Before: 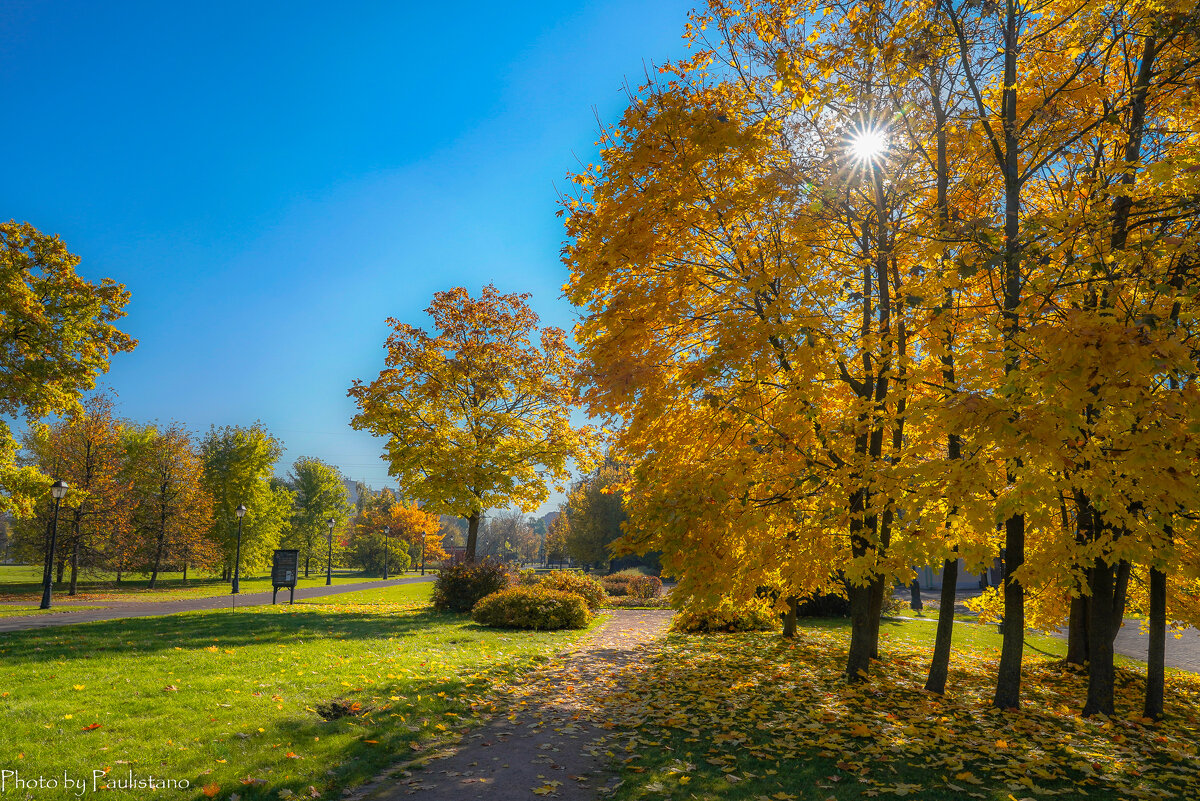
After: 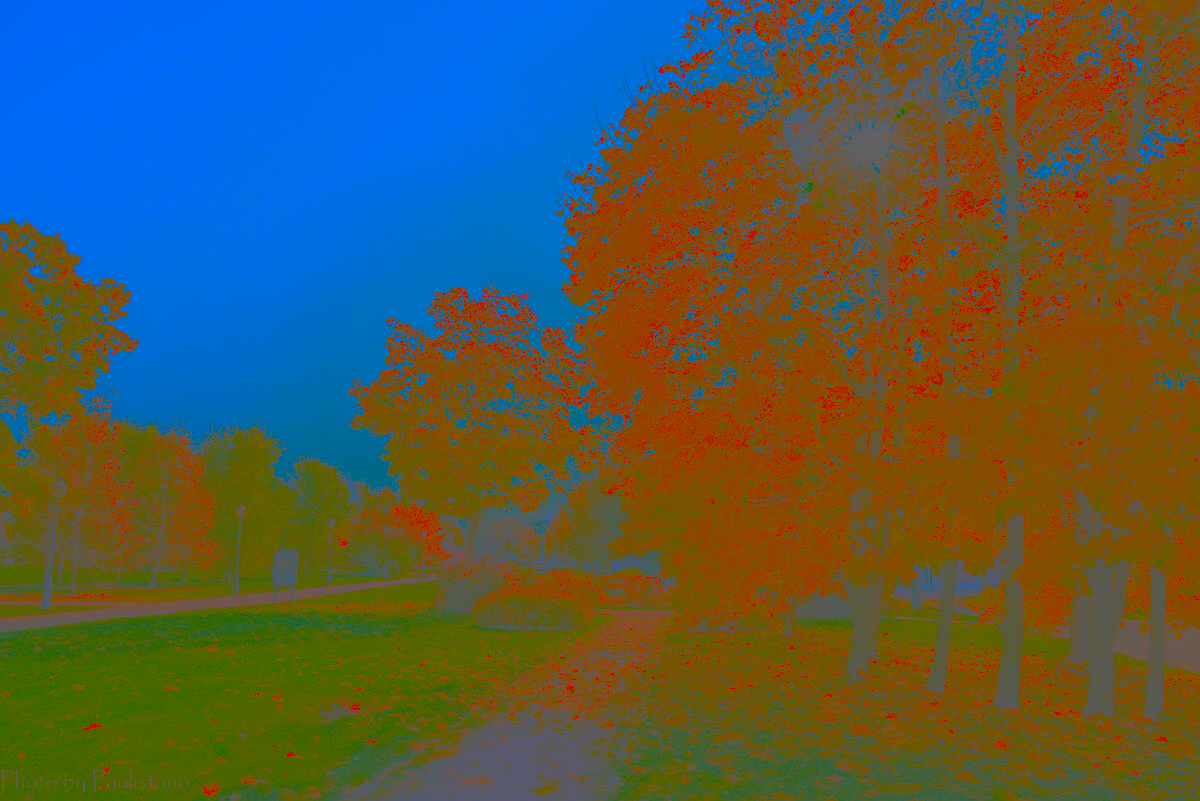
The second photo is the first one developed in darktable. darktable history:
contrast brightness saturation: contrast -0.972, brightness -0.177, saturation 0.77
local contrast: mode bilateral grid, contrast 19, coarseness 50, detail 132%, midtone range 0.2
